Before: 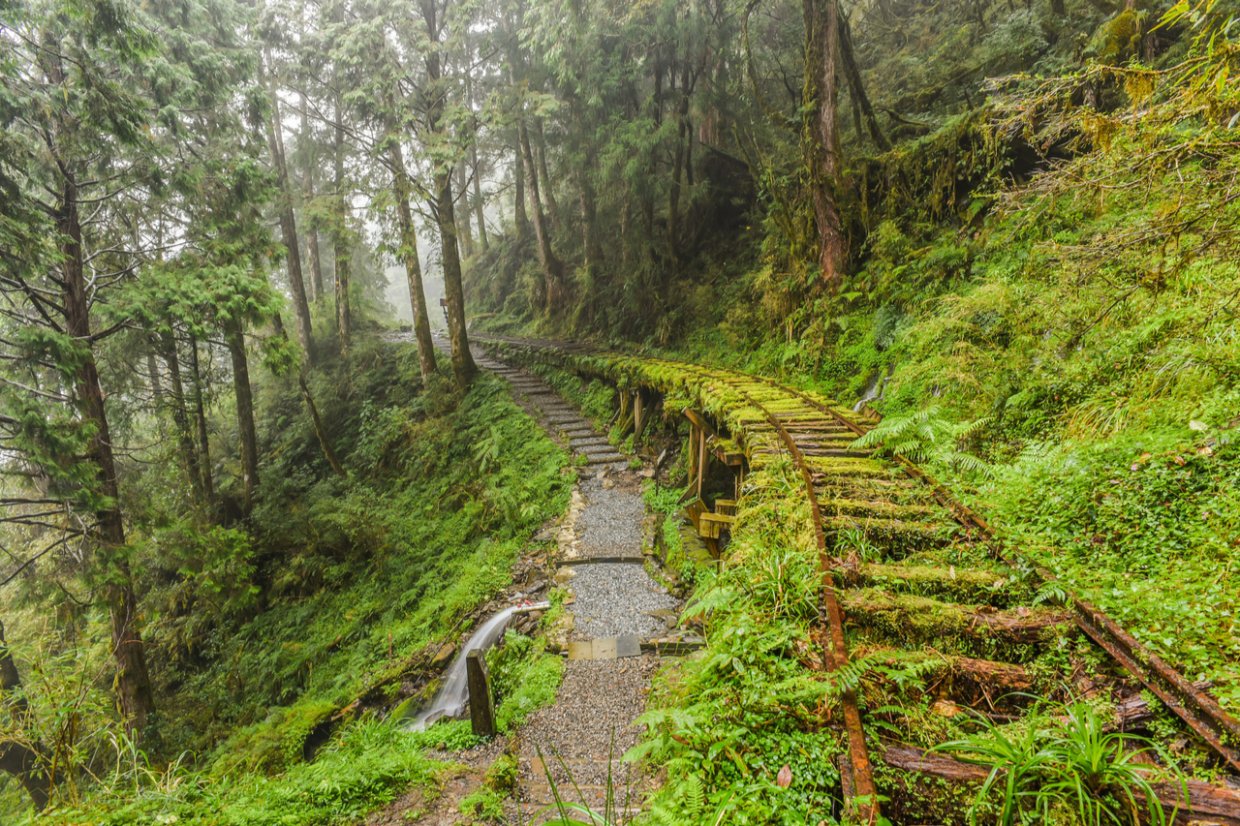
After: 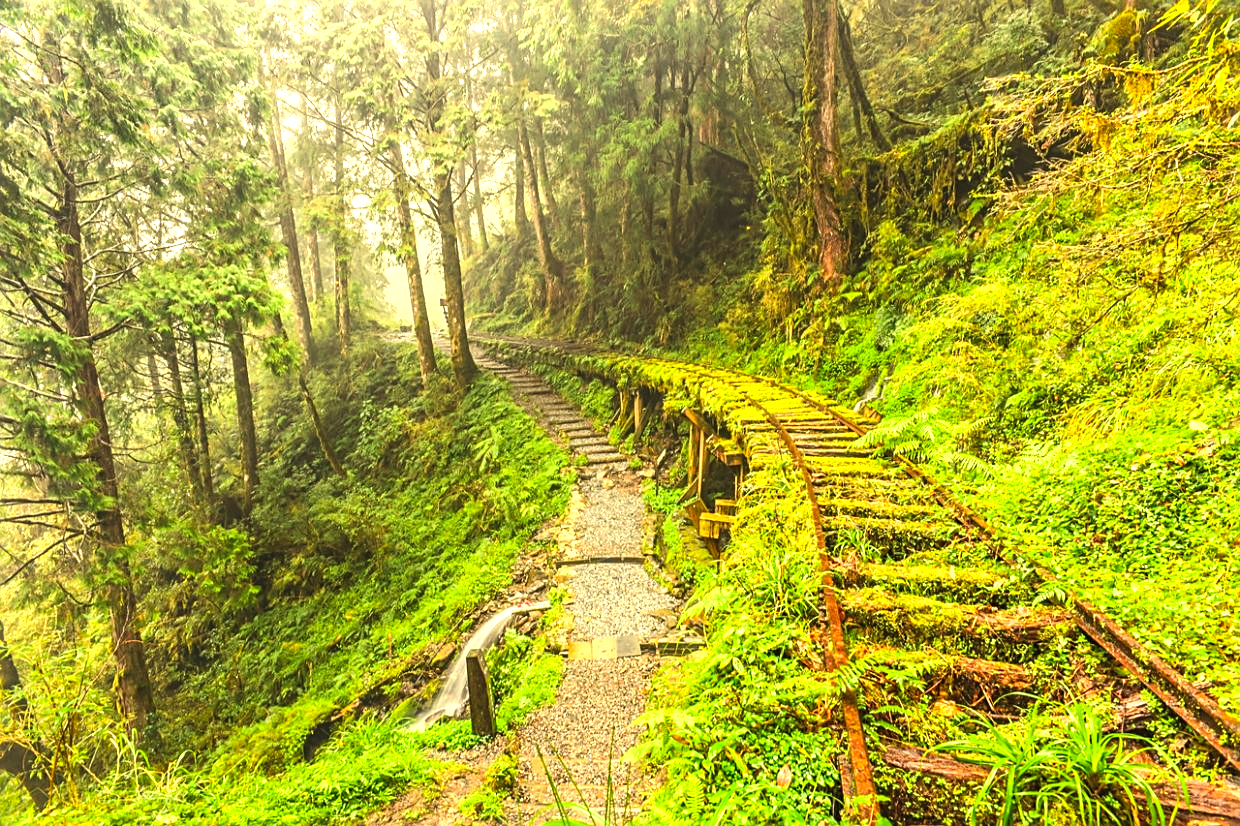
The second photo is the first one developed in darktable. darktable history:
exposure: black level correction -0.002, exposure 1.115 EV, compensate highlight preservation false
contrast brightness saturation: contrast 0.08, saturation 0.2
white balance: red 1.08, blue 0.791
sharpen: on, module defaults
